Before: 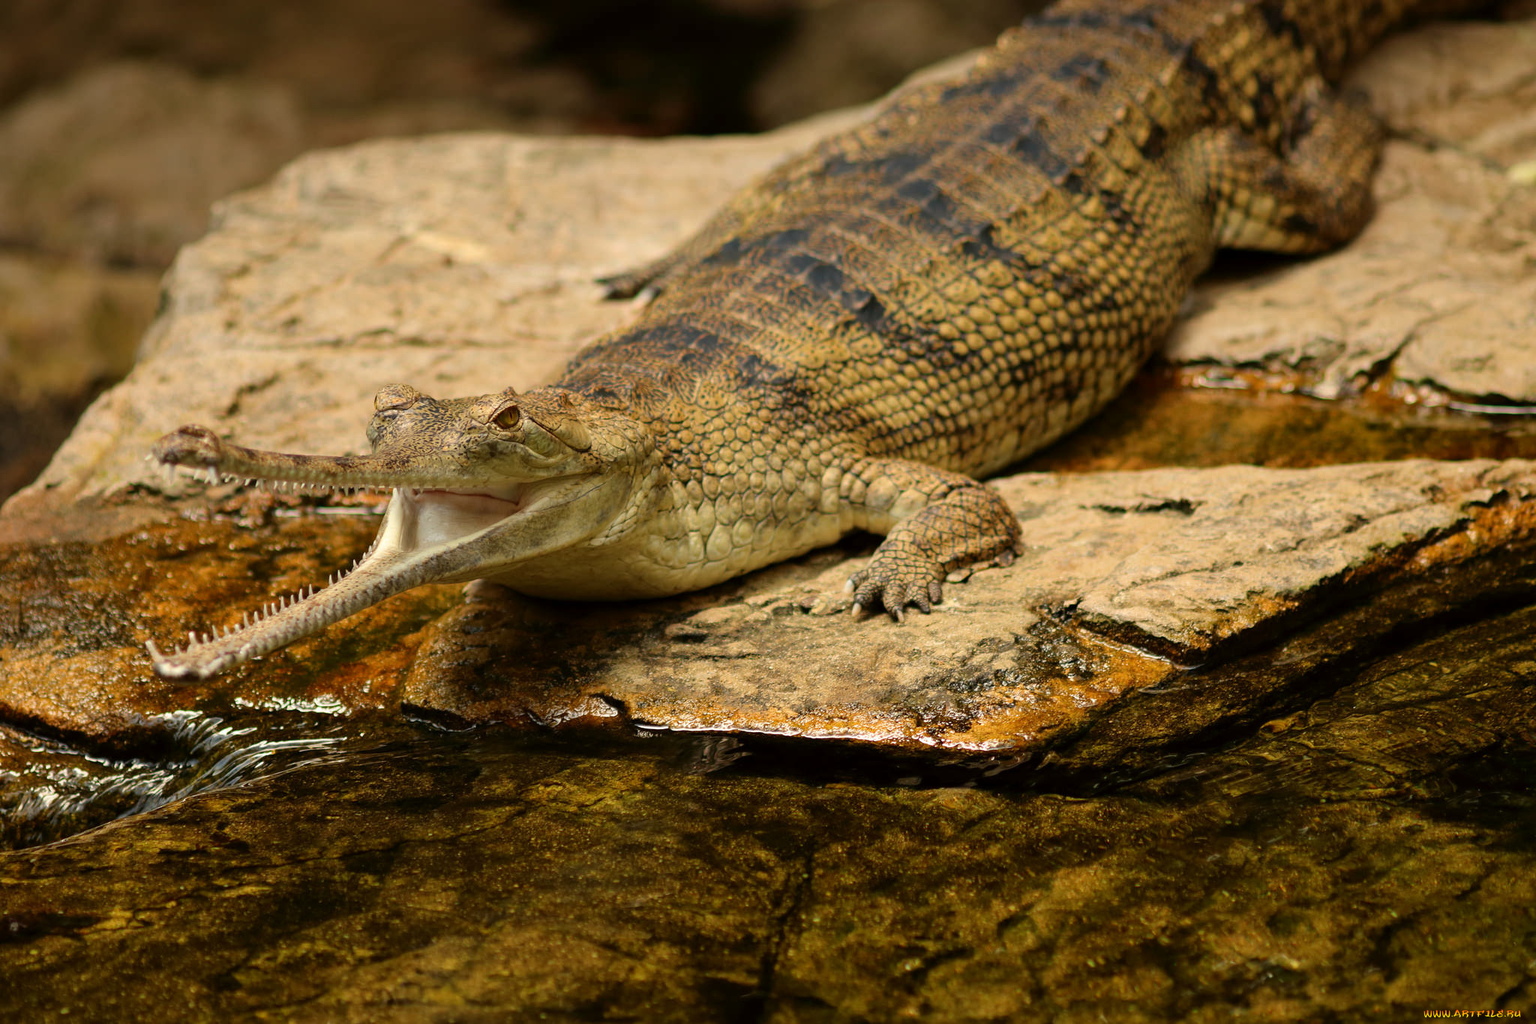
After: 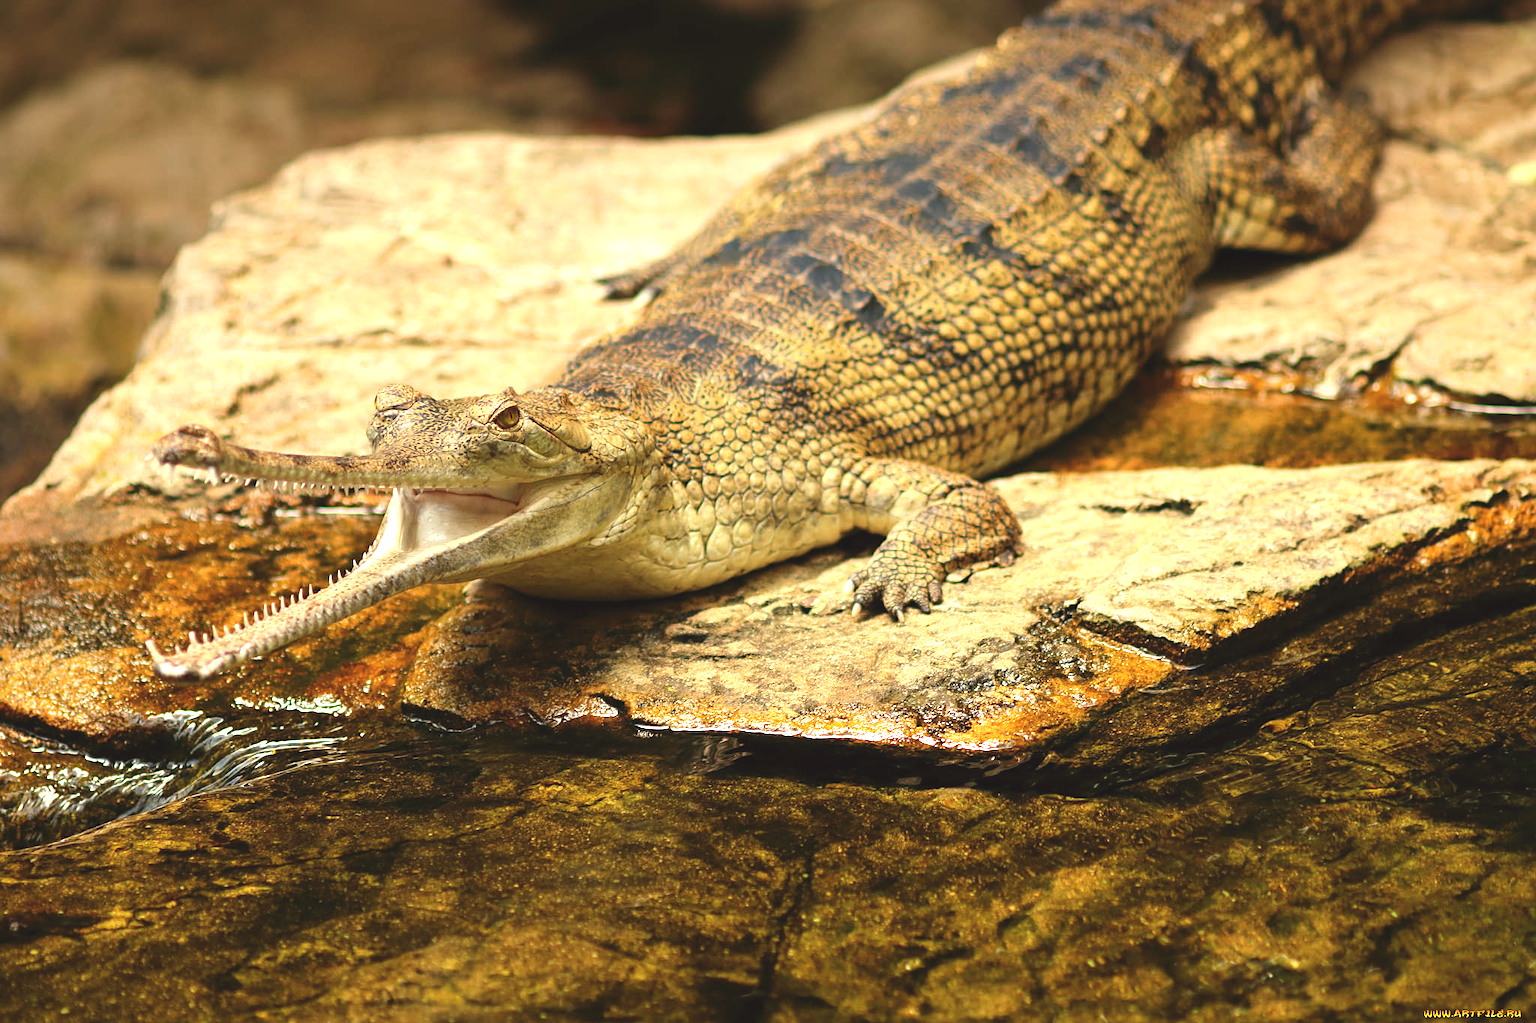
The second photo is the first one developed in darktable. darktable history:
sharpen: amount 0.2
exposure: black level correction -0.005, exposure 1 EV, compensate highlight preservation false
